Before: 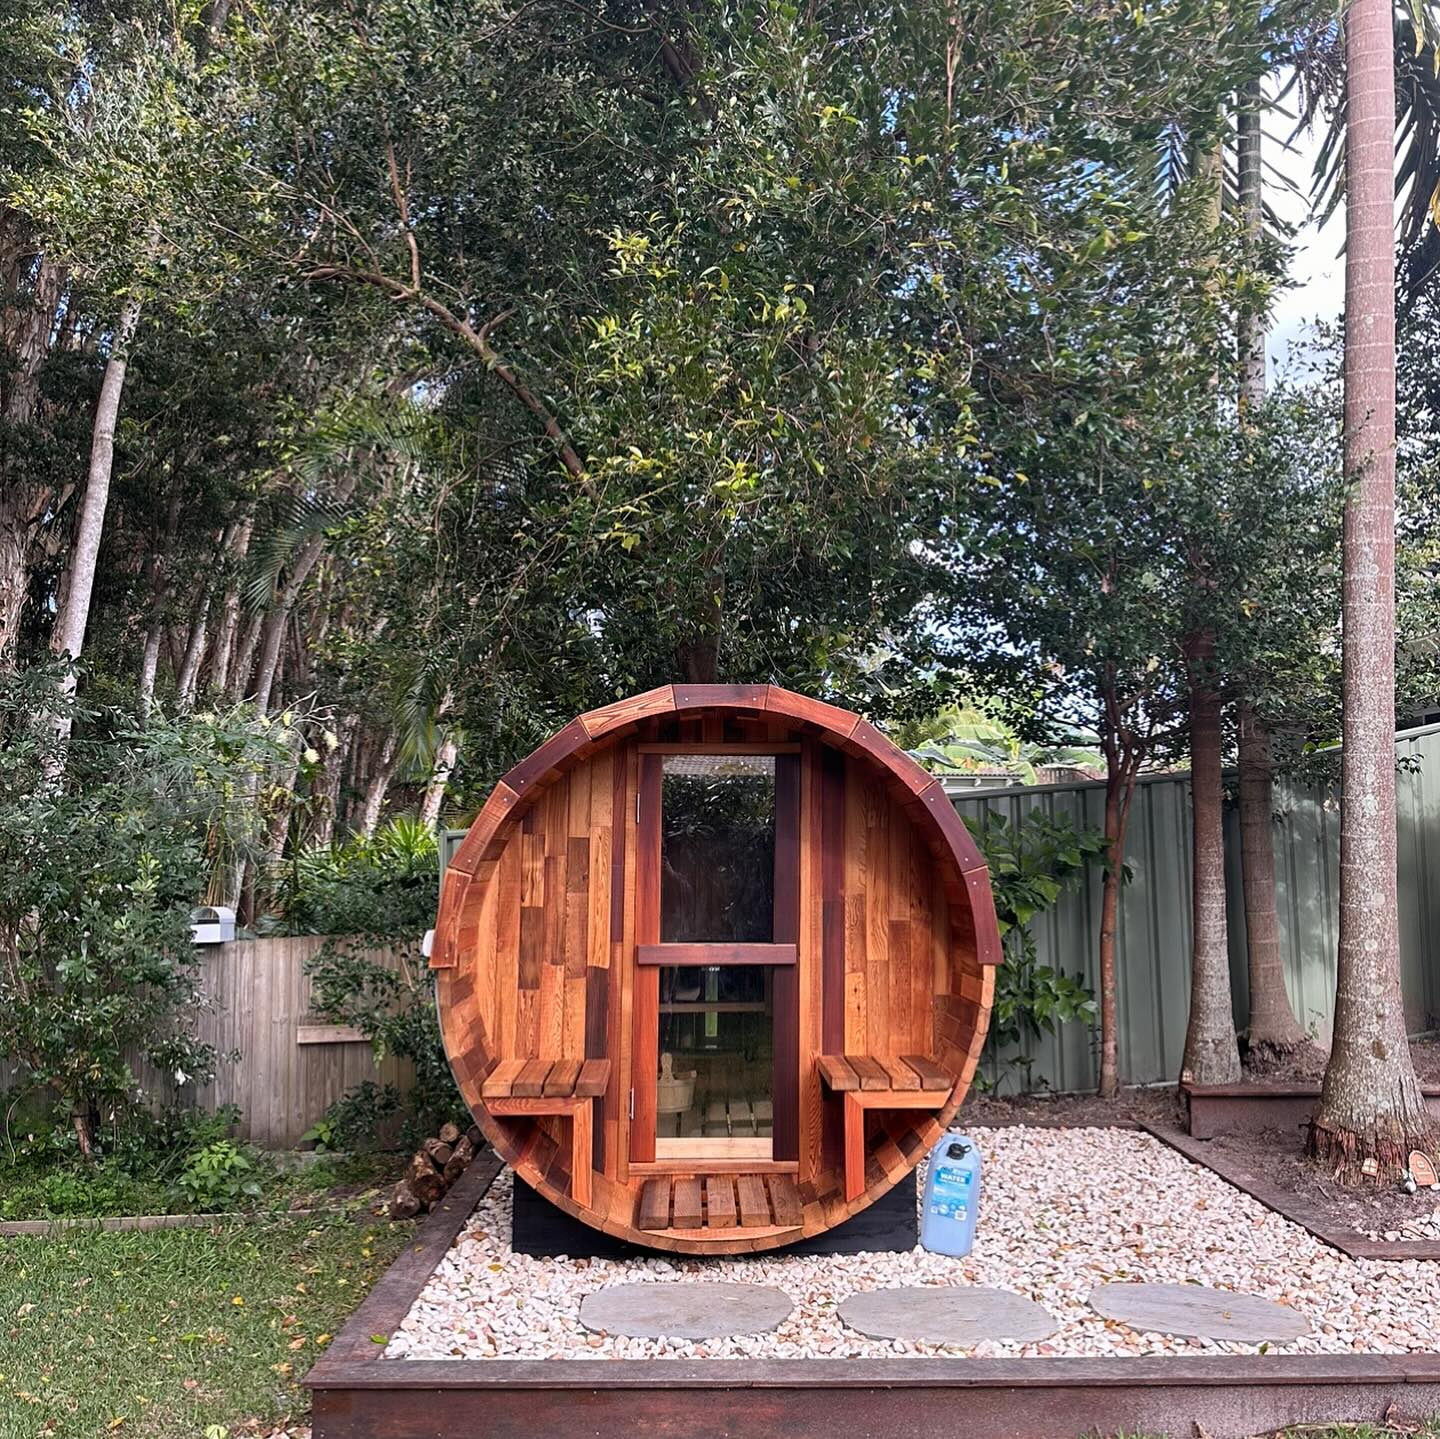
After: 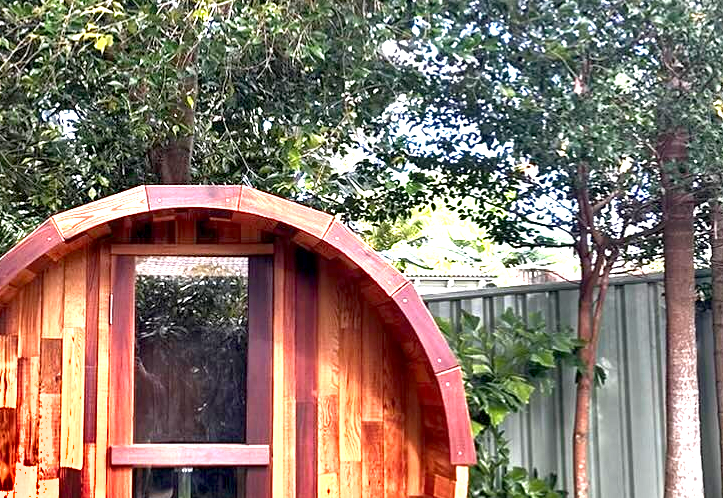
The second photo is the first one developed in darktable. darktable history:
crop: left 36.607%, top 34.735%, right 13.146%, bottom 30.611%
shadows and highlights: shadows 20.91, highlights -82.73, soften with gaussian
exposure: black level correction 0.001, exposure 2 EV, compensate highlight preservation false
